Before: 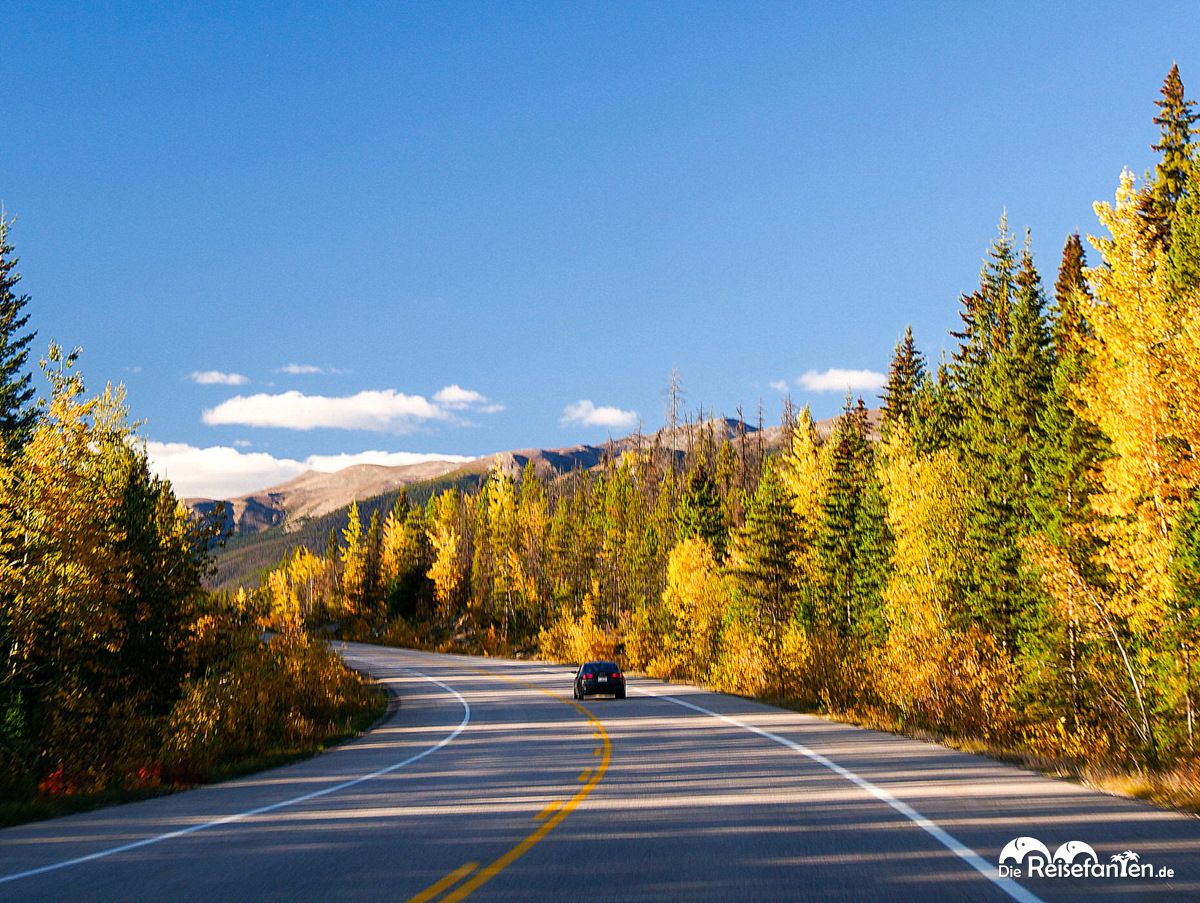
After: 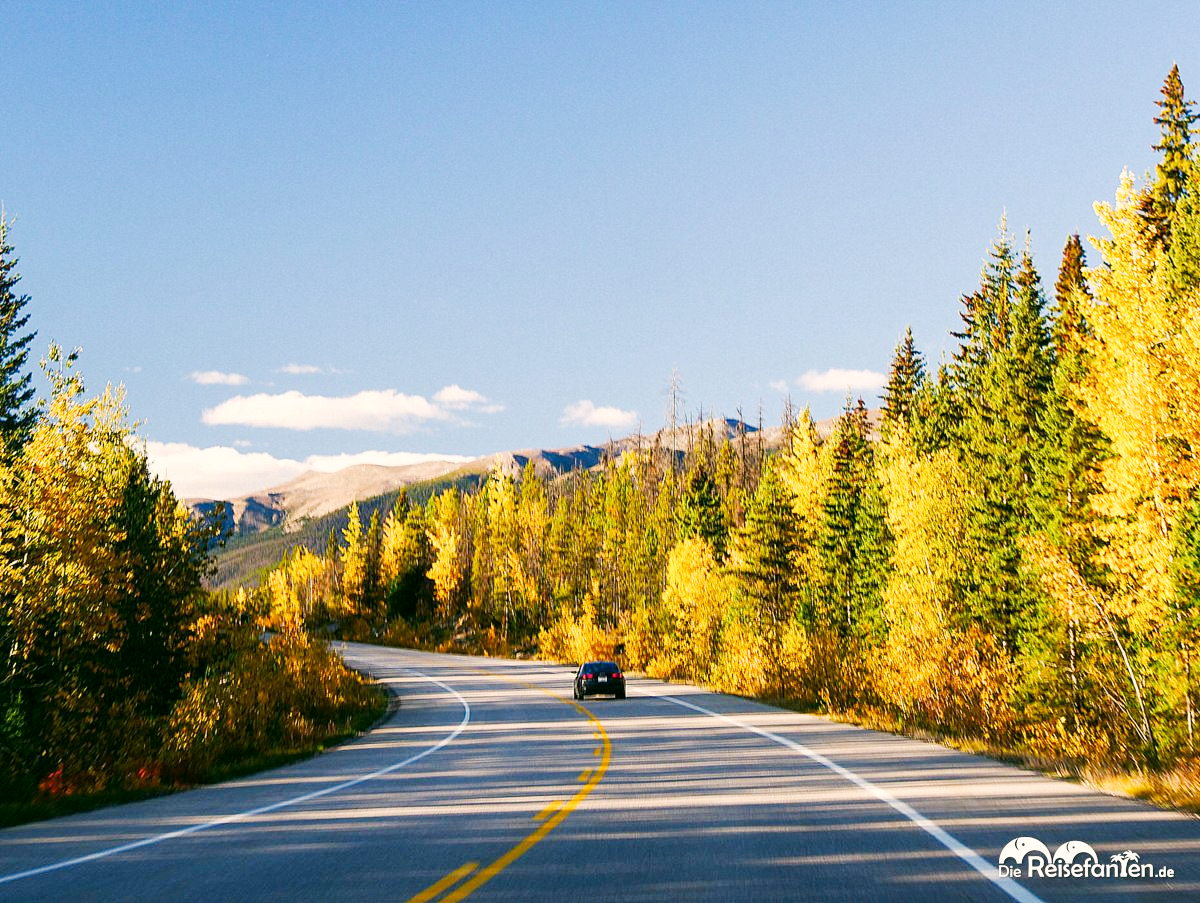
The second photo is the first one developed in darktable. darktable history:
white balance: red 0.978, blue 0.999
tone curve: curves: ch0 [(0, 0) (0.003, 0.003) (0.011, 0.014) (0.025, 0.033) (0.044, 0.06) (0.069, 0.096) (0.1, 0.132) (0.136, 0.174) (0.177, 0.226) (0.224, 0.282) (0.277, 0.352) (0.335, 0.435) (0.399, 0.524) (0.468, 0.615) (0.543, 0.695) (0.623, 0.771) (0.709, 0.835) (0.801, 0.894) (0.898, 0.944) (1, 1)], preserve colors none
tone equalizer: on, module defaults
color correction: highlights a* 4.02, highlights b* 4.98, shadows a* -7.55, shadows b* 4.98
